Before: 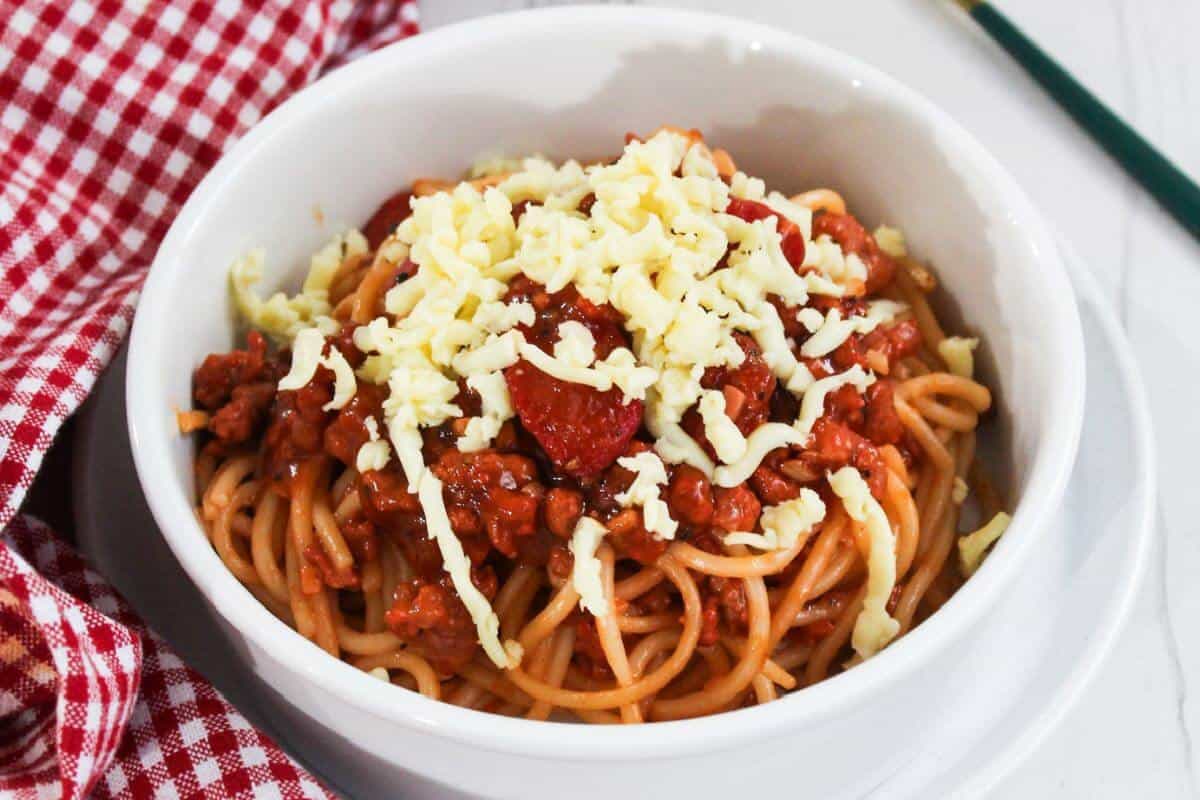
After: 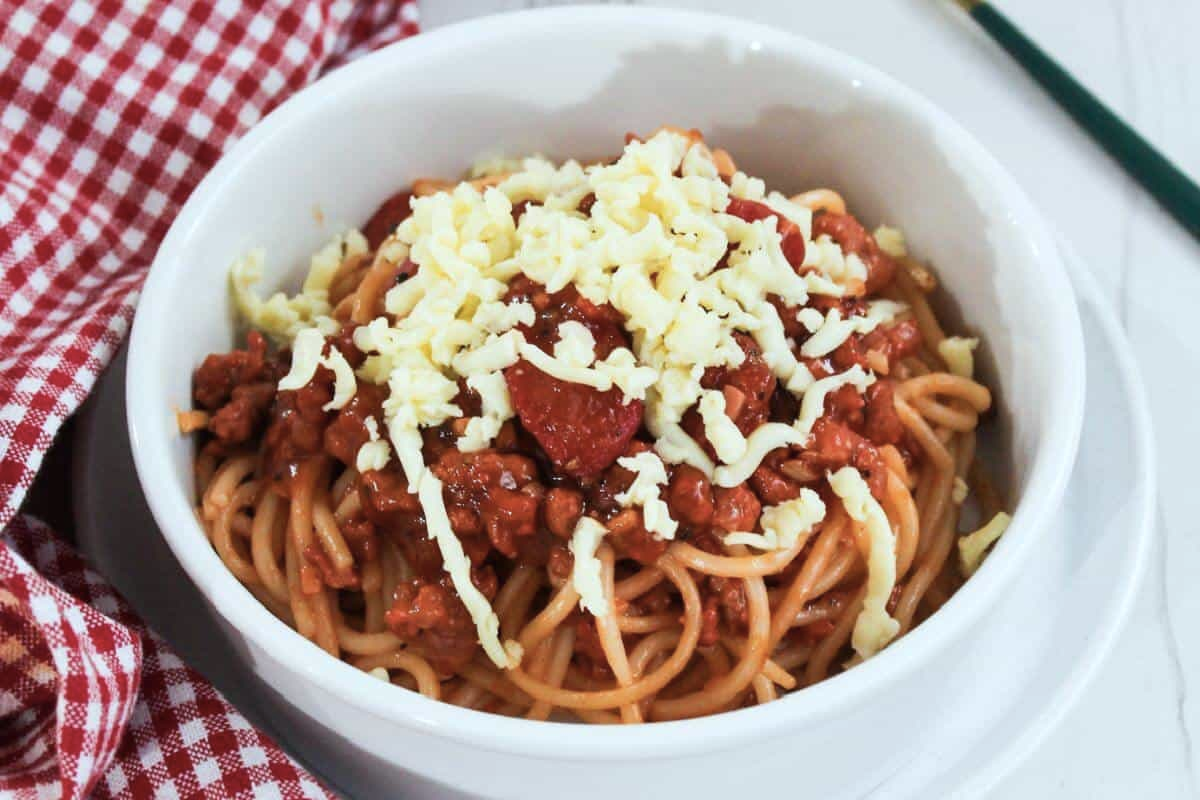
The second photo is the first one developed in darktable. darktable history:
contrast brightness saturation: saturation -0.17
color calibration: output R [1.003, 0.027, -0.041, 0], output G [-0.018, 1.043, -0.038, 0], output B [0.071, -0.086, 1.017, 0], illuminant as shot in camera, x 0.359, y 0.362, temperature 4570.54 K
